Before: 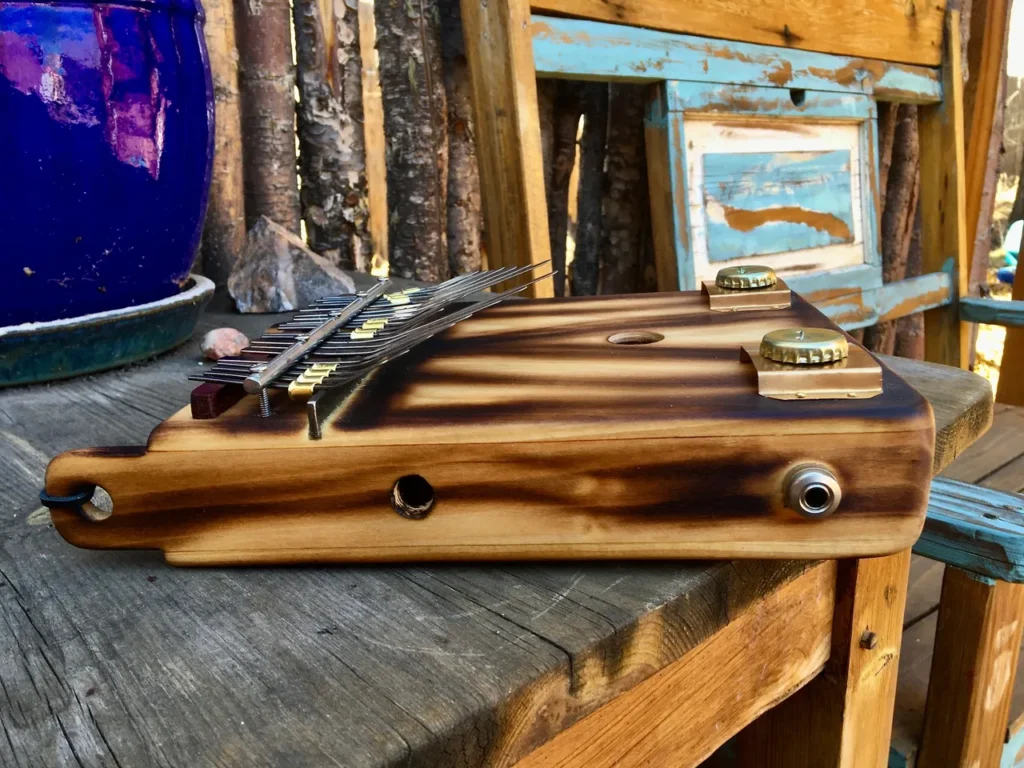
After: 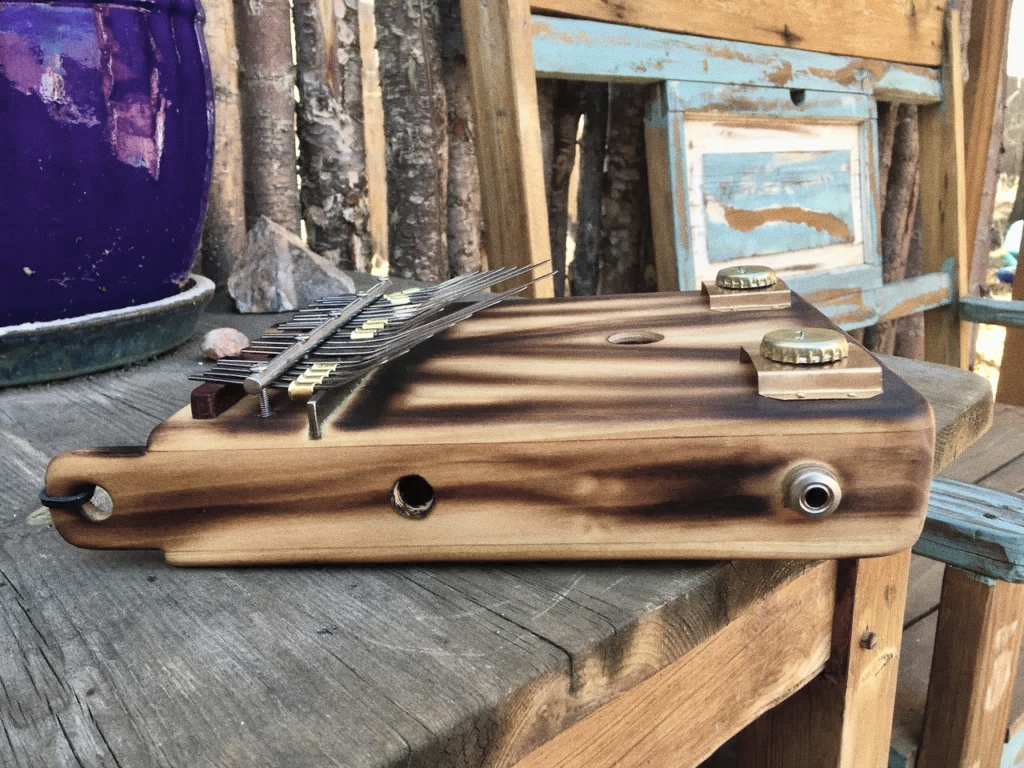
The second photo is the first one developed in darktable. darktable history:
contrast brightness saturation: brightness 0.18, saturation -0.5
grain: on, module defaults
color zones: curves: ch0 [(0, 0.613) (0.01, 0.613) (0.245, 0.448) (0.498, 0.529) (0.642, 0.665) (0.879, 0.777) (0.99, 0.613)]; ch1 [(0, 0) (0.143, 0) (0.286, 0) (0.429, 0) (0.571, 0) (0.714, 0) (0.857, 0)], mix -121.96%
